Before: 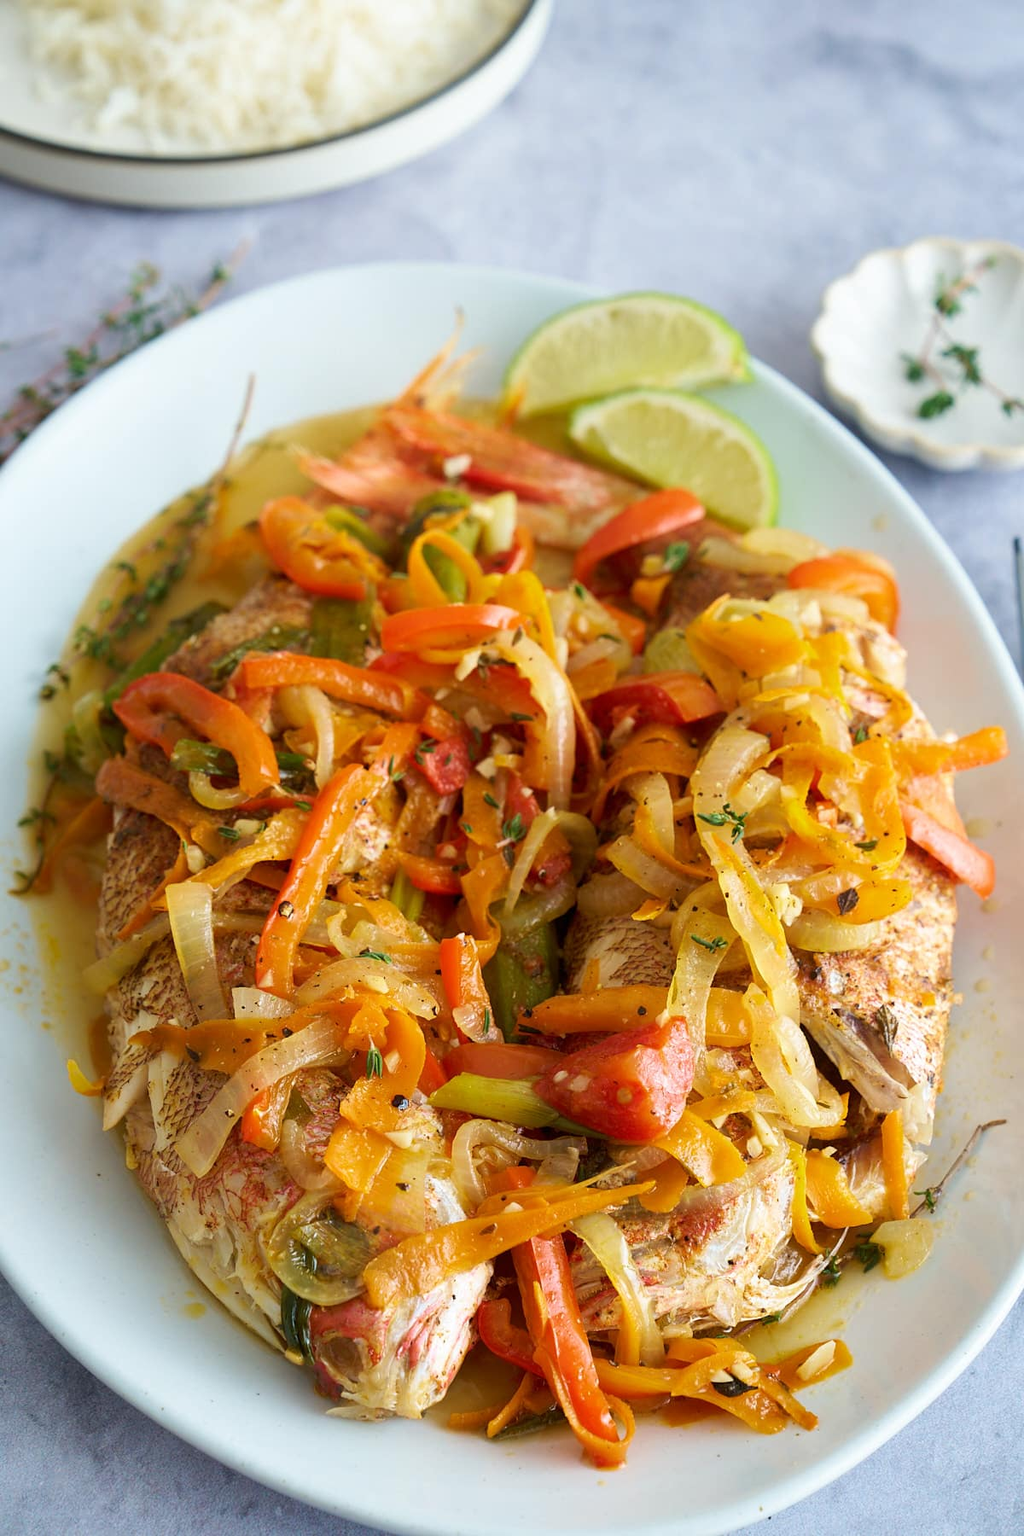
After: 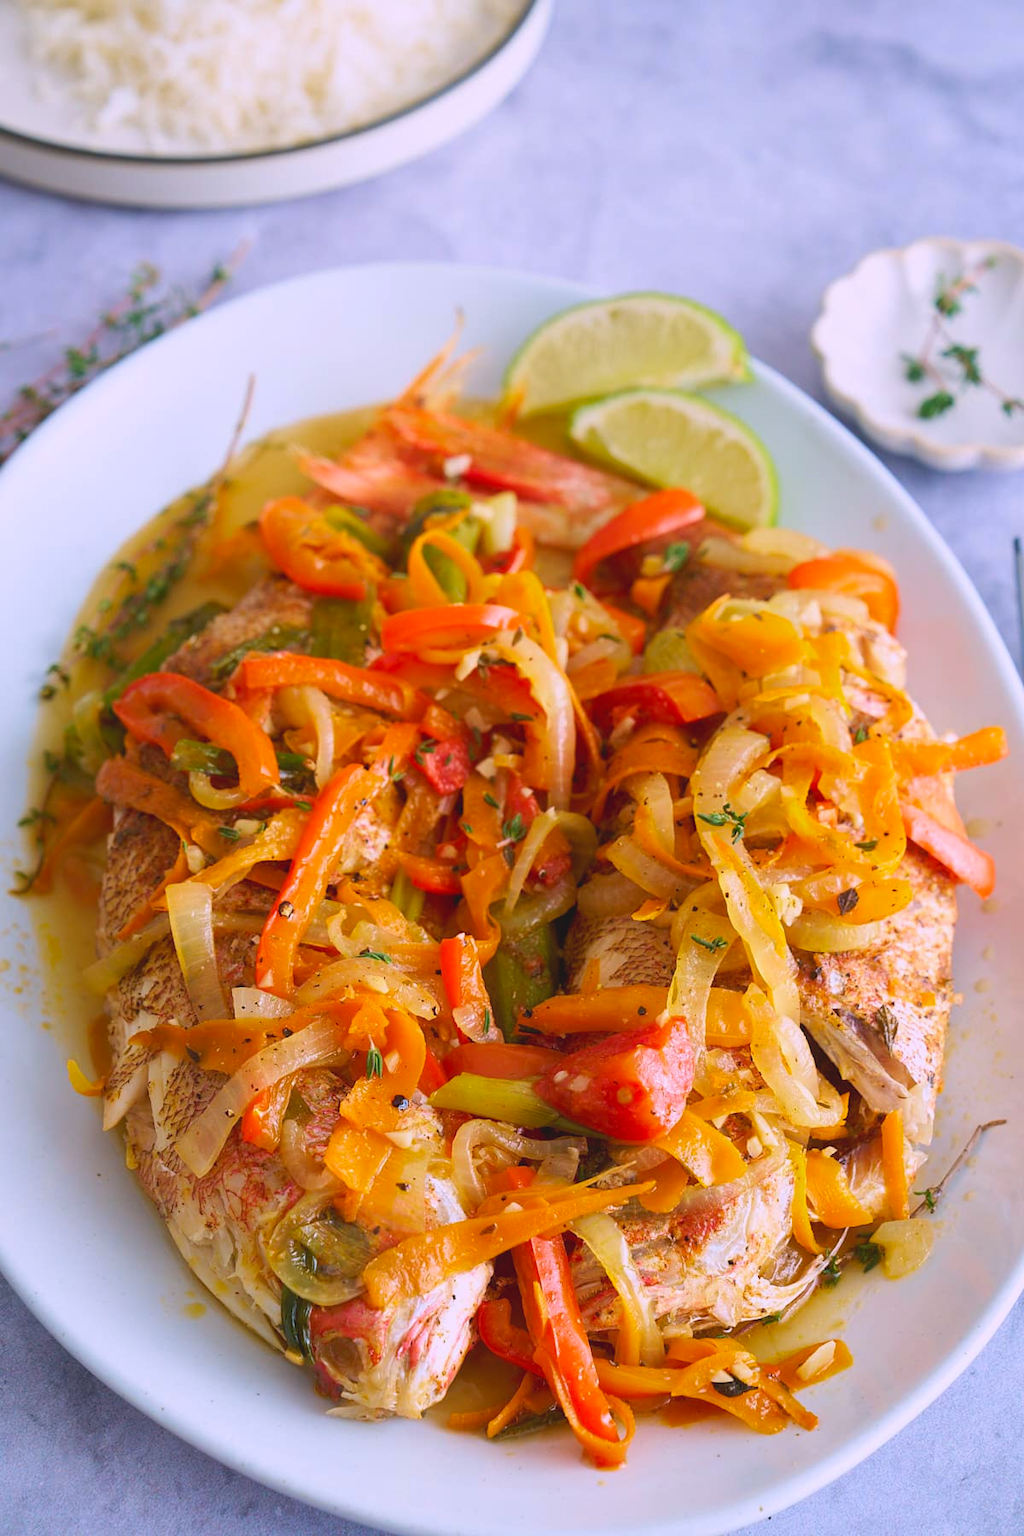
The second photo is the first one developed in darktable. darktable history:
lowpass: radius 0.1, contrast 0.85, saturation 1.1, unbound 0
white balance: red 1.066, blue 1.119
